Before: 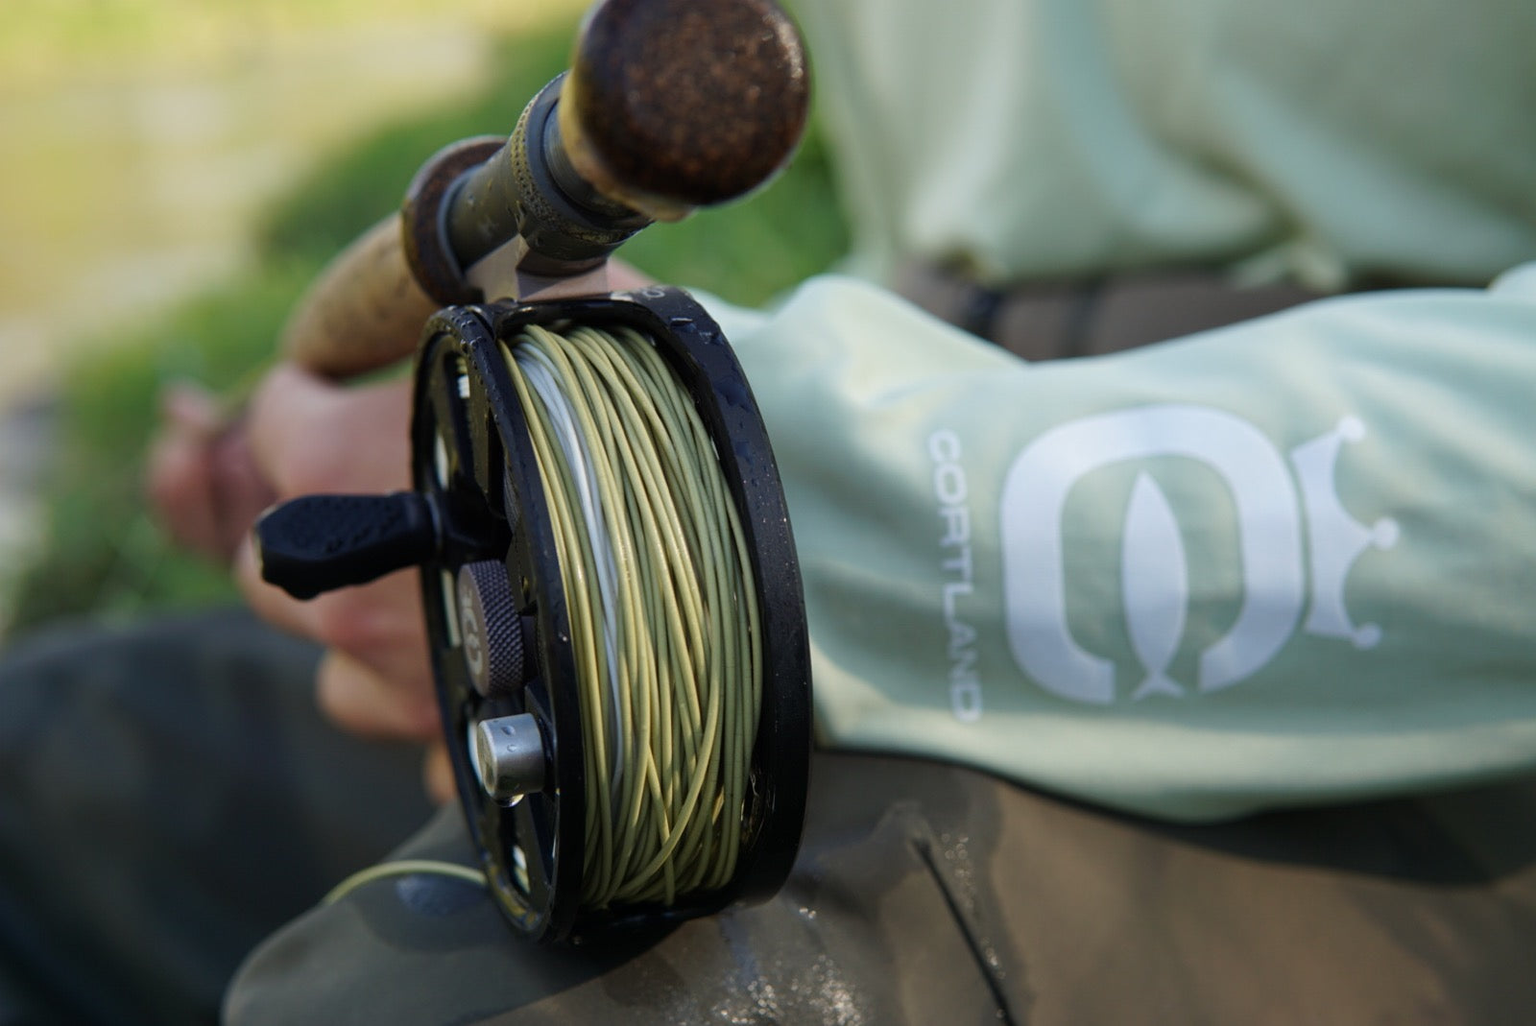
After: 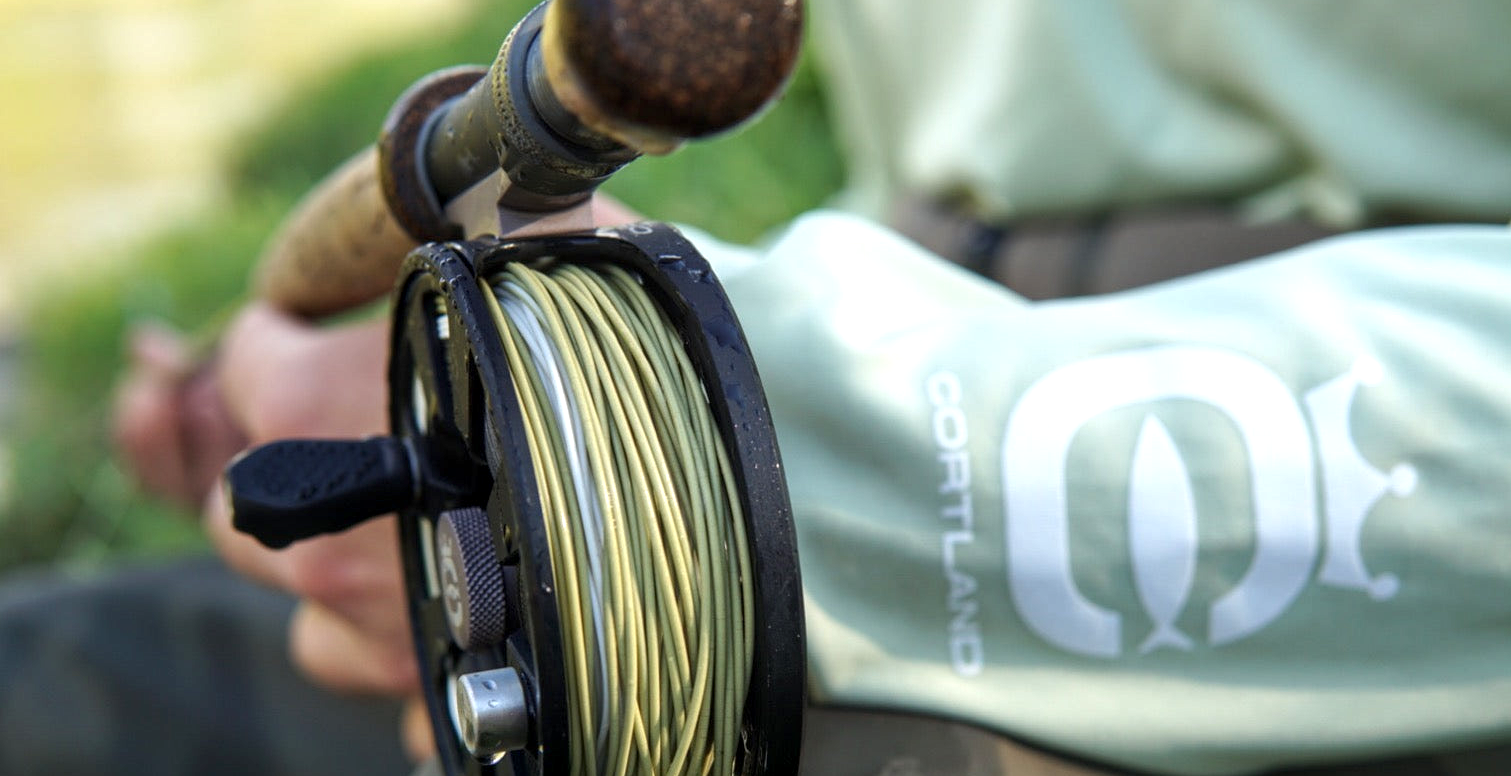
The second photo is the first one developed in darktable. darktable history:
crop: left 2.525%, top 7.175%, right 3.027%, bottom 20.16%
shadows and highlights: shadows 2.27, highlights -18.73, soften with gaussian
local contrast: on, module defaults
exposure: exposure 0.666 EV, compensate highlight preservation false
